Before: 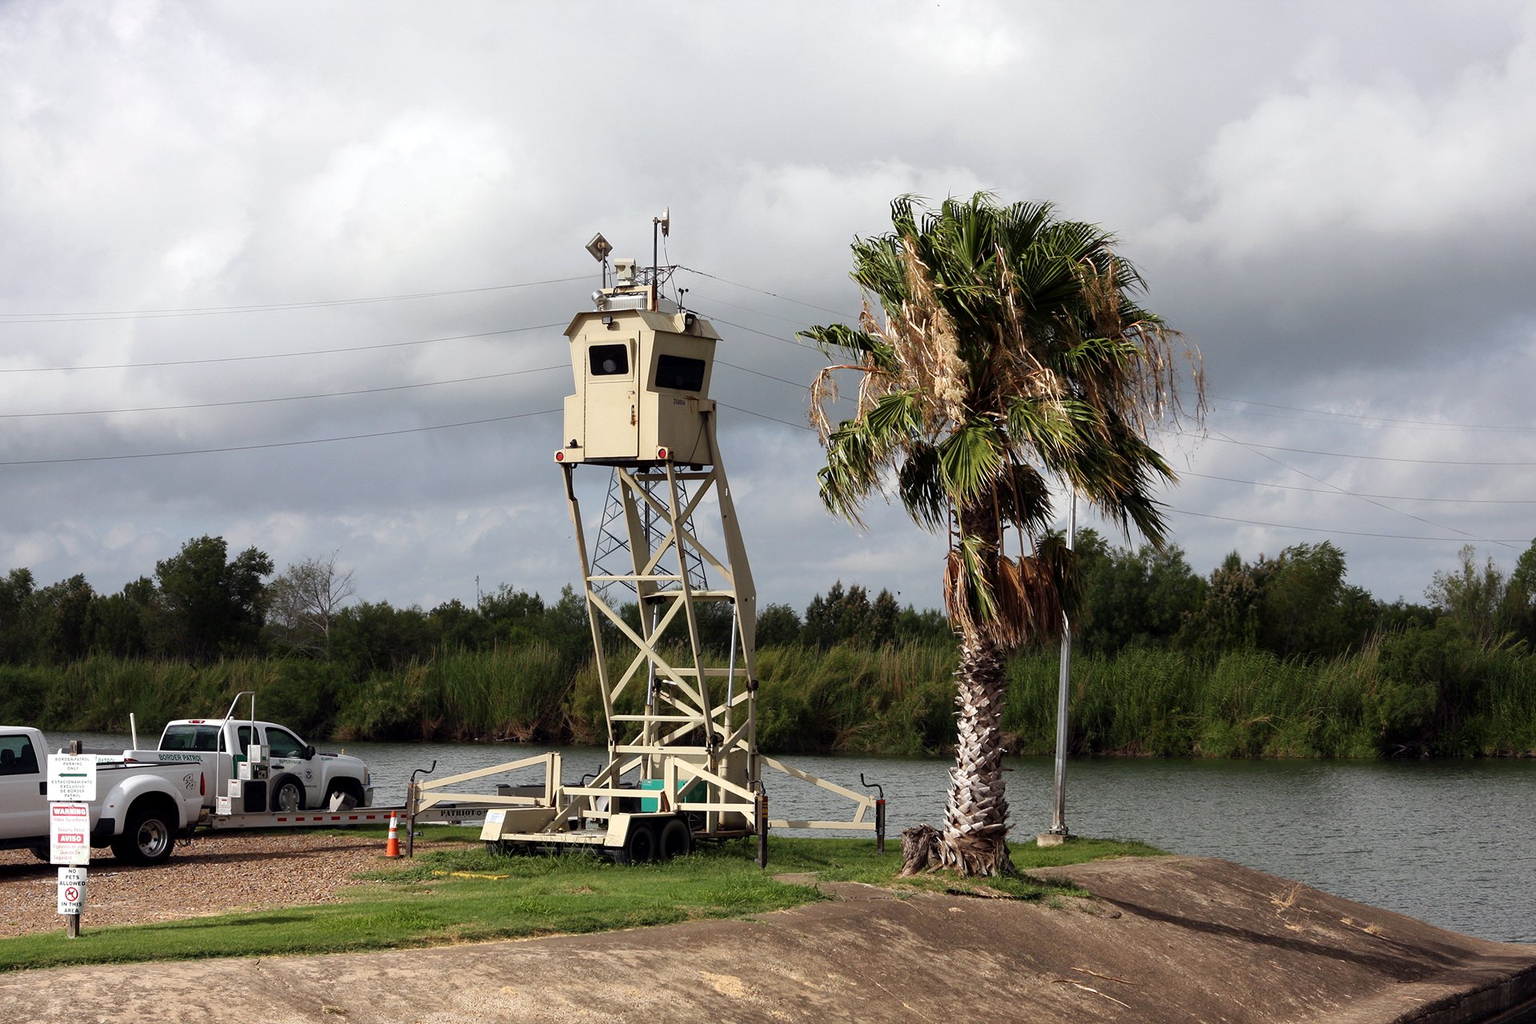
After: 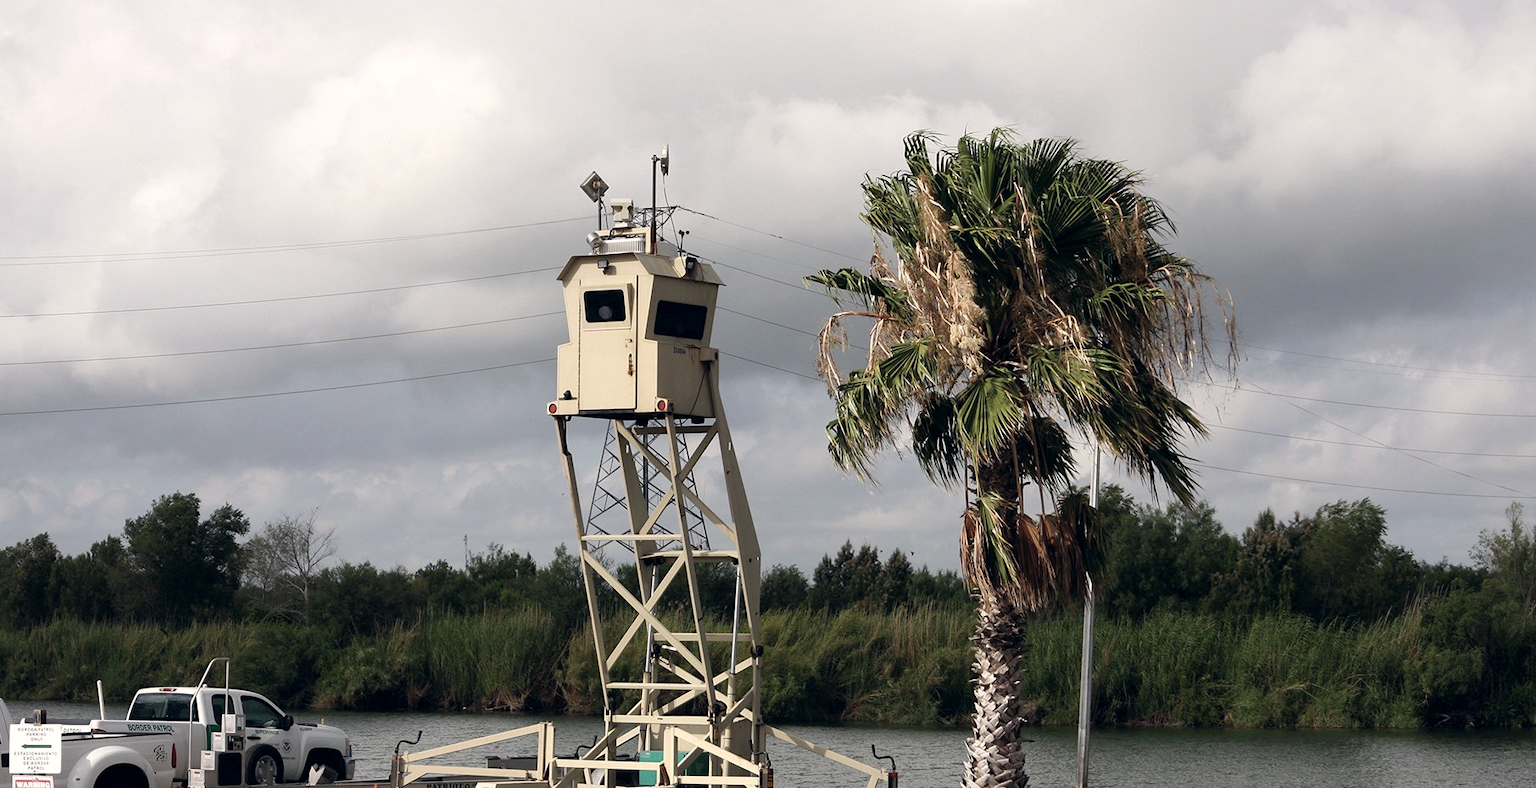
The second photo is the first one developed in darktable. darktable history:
color correction: highlights a* 2.75, highlights b* 5.03, shadows a* -2.71, shadows b* -4.86, saturation 0.766
tone equalizer: mask exposure compensation -0.492 EV
crop: left 2.524%, top 7.004%, right 3.139%, bottom 20.276%
